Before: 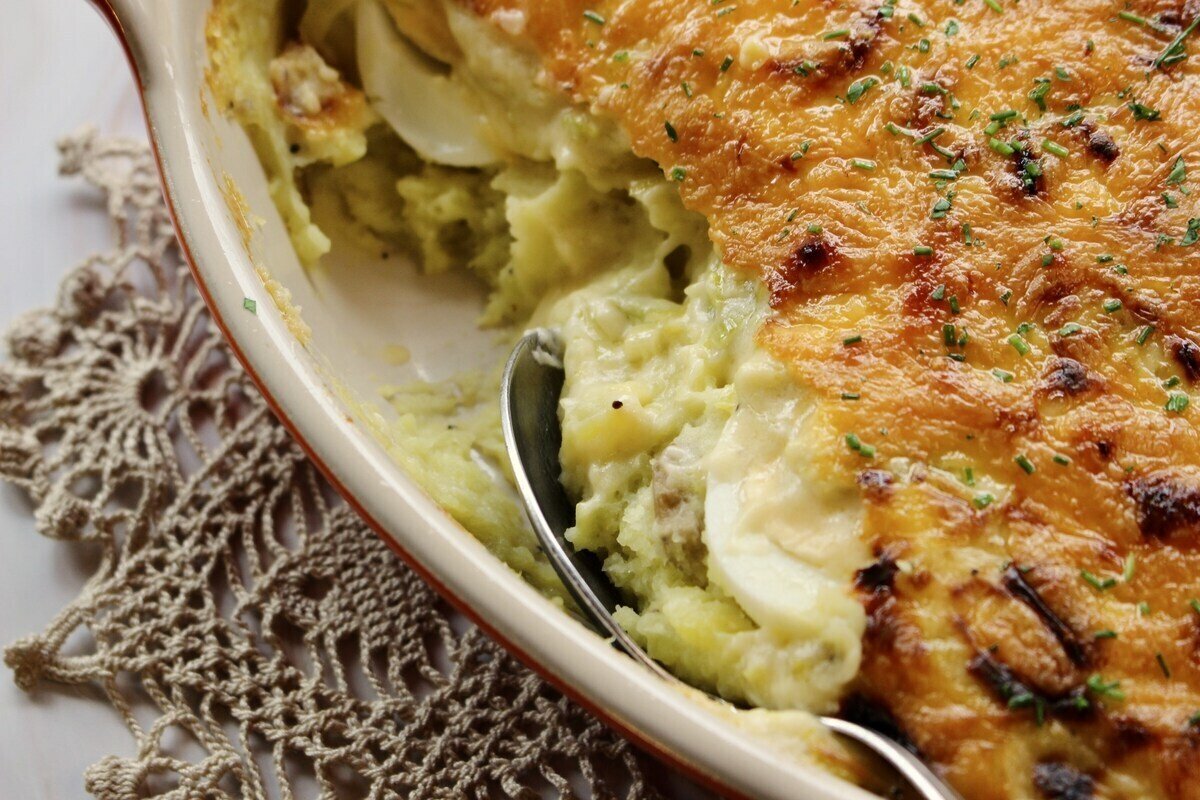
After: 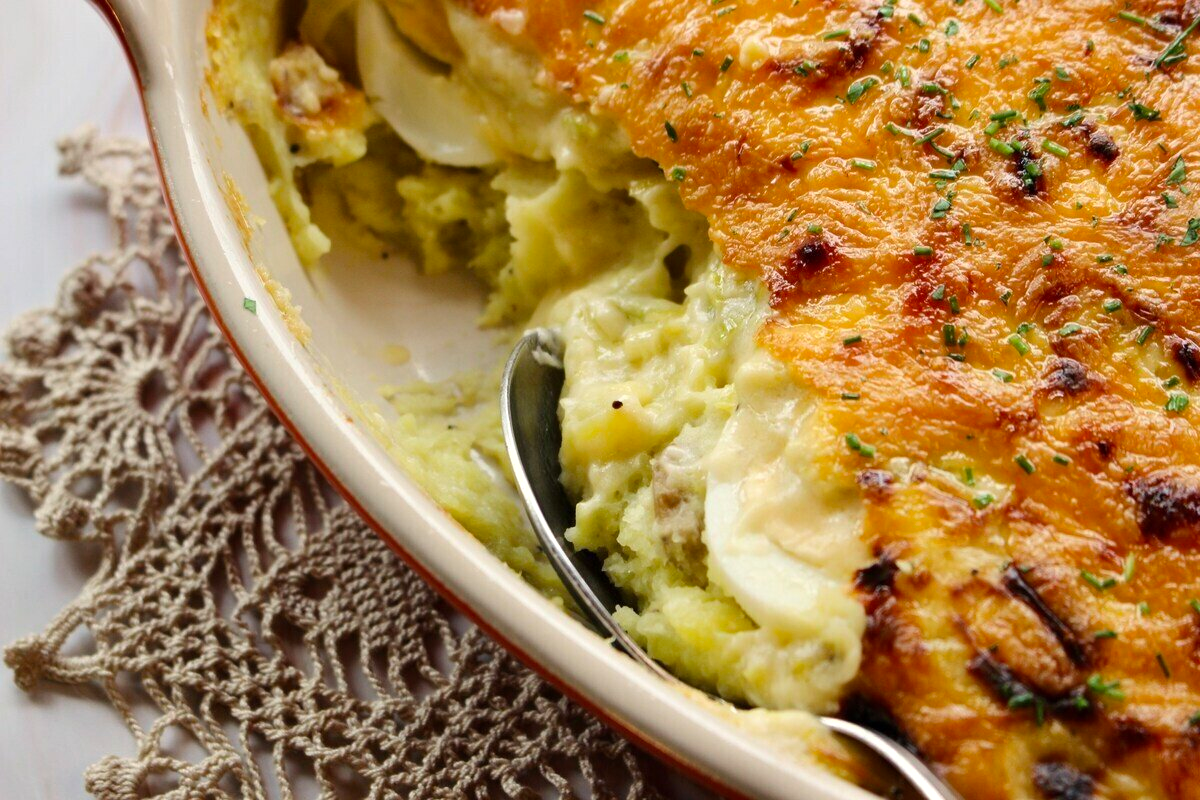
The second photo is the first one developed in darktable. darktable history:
exposure: exposure 0.125 EV, compensate highlight preservation false
tone equalizer: on, module defaults
